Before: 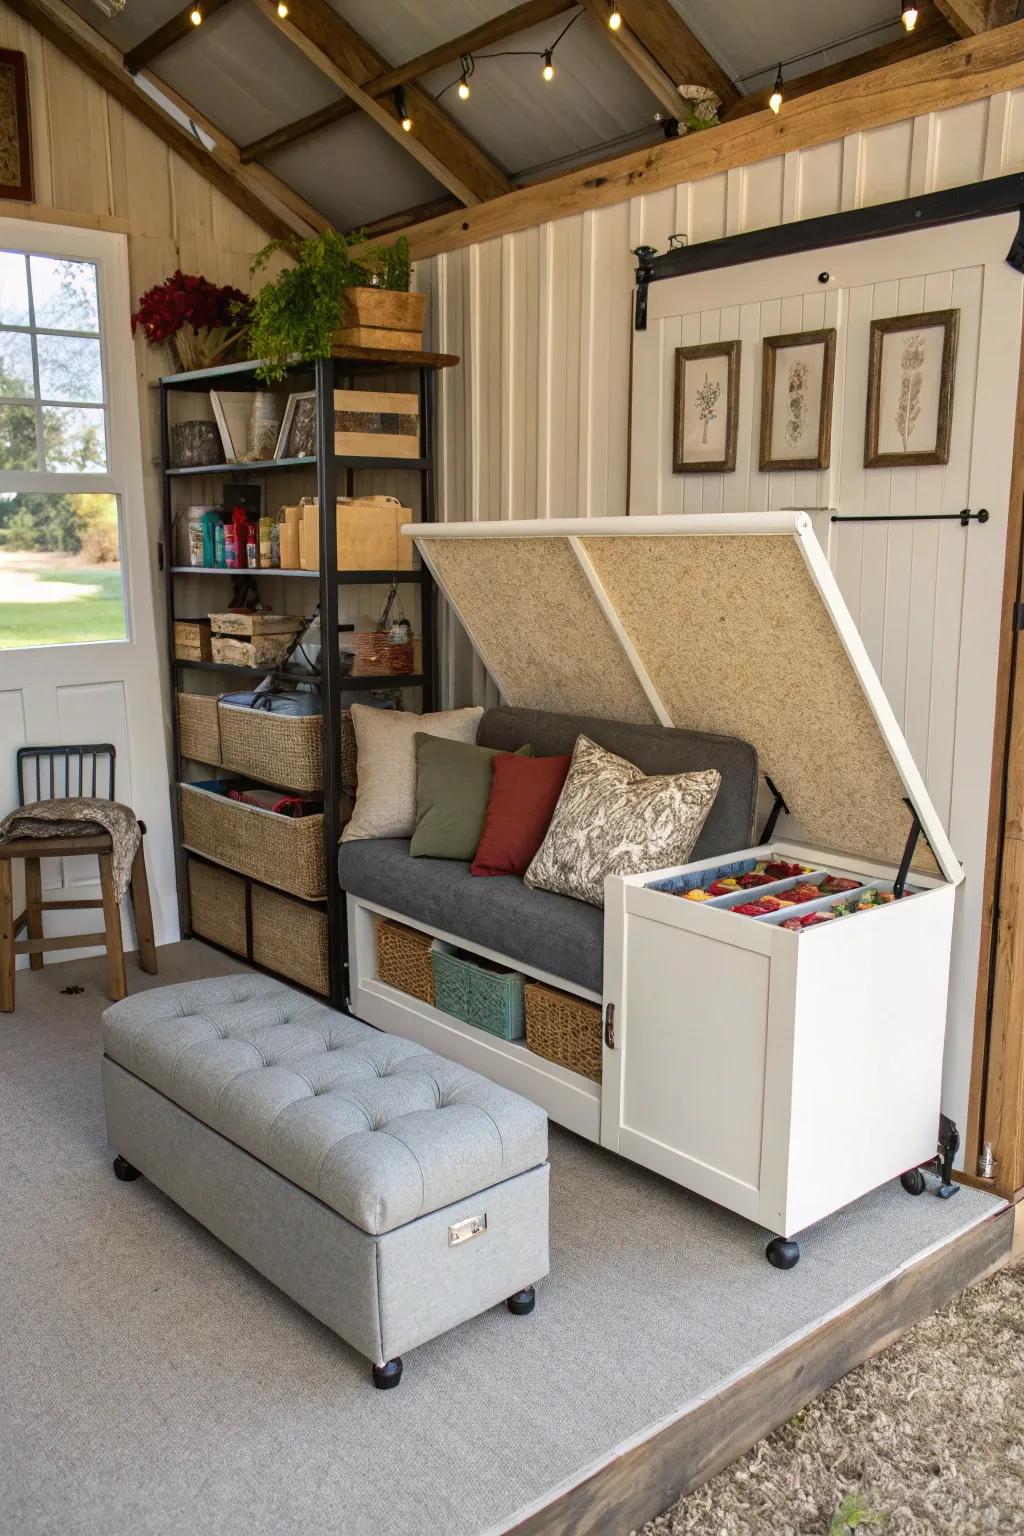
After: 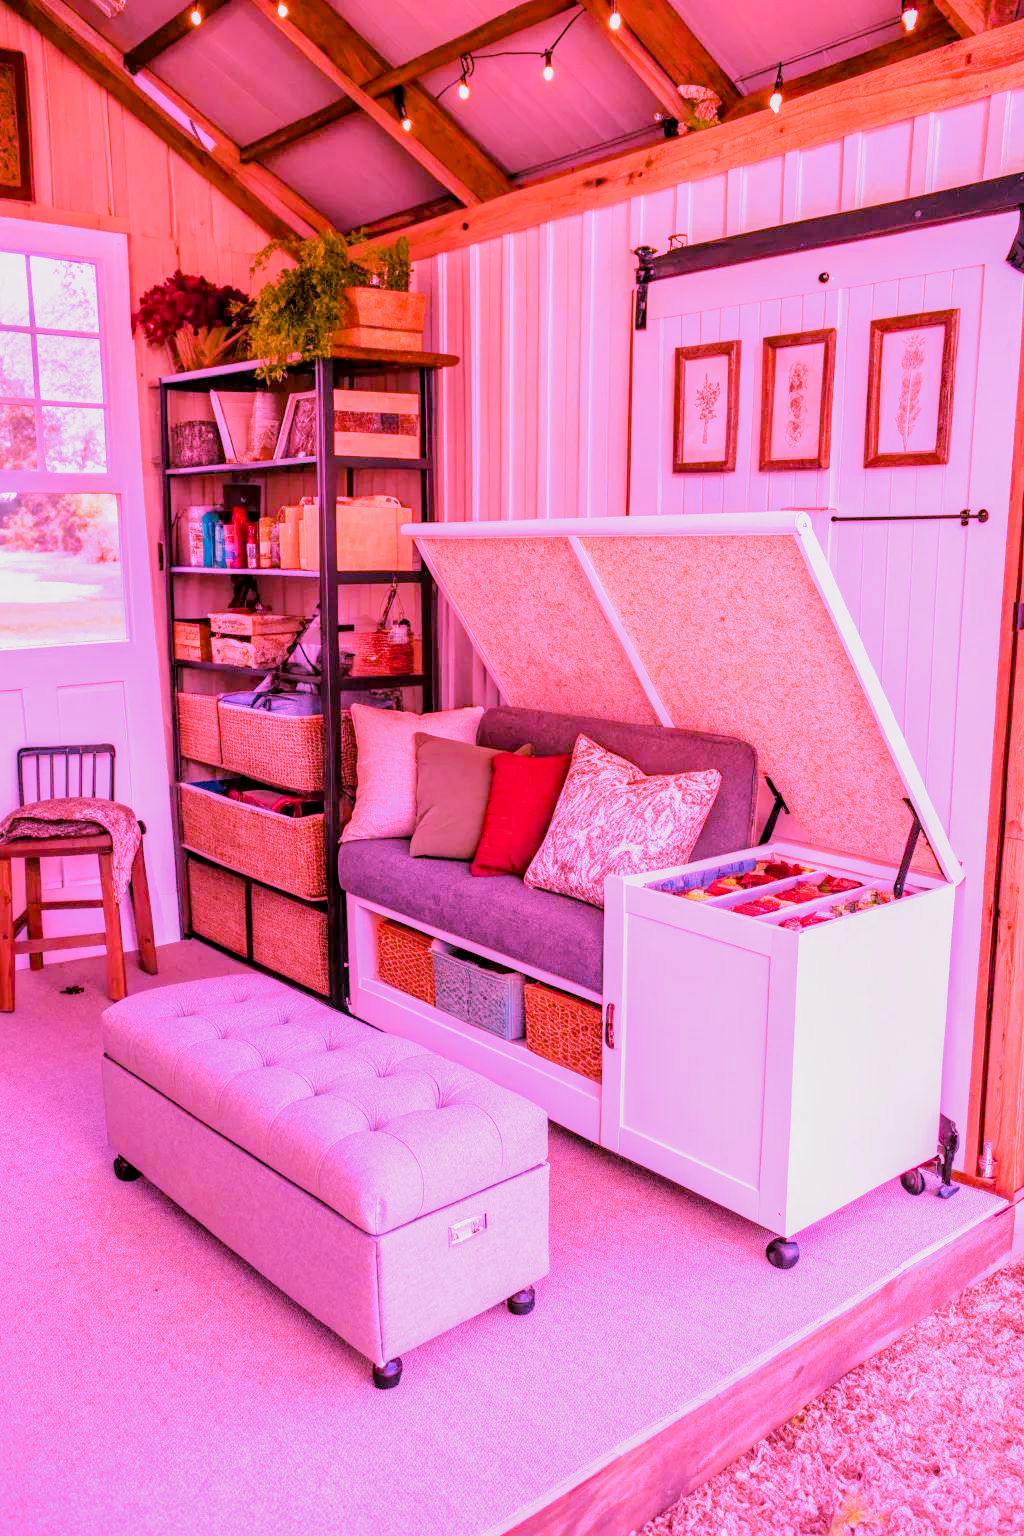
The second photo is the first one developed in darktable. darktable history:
local contrast: on, module defaults
raw chromatic aberrations: on, module defaults
color balance rgb: perceptual saturation grading › global saturation 25%, perceptual brilliance grading › mid-tones 10%, perceptual brilliance grading › shadows 15%, global vibrance 20%
exposure: black level correction 0.001, exposure 0.5 EV, compensate exposure bias true, compensate highlight preservation false
filmic rgb: black relative exposure -7.65 EV, white relative exposure 4.56 EV, hardness 3.61
highlight reconstruction: method reconstruct color, iterations 1, diameter of reconstruction 64 px
hot pixels: on, module defaults
lens correction: scale 1.01, crop 1, focal 85, aperture 2.8, distance 10.02, camera "Canon EOS RP", lens "Canon RF 85mm F2 MACRO IS STM"
raw denoise: x [[0, 0.25, 0.5, 0.75, 1] ×4]
tone equalizer "mask blending: all purposes": on, module defaults
white balance: red 2, blue 1.701
